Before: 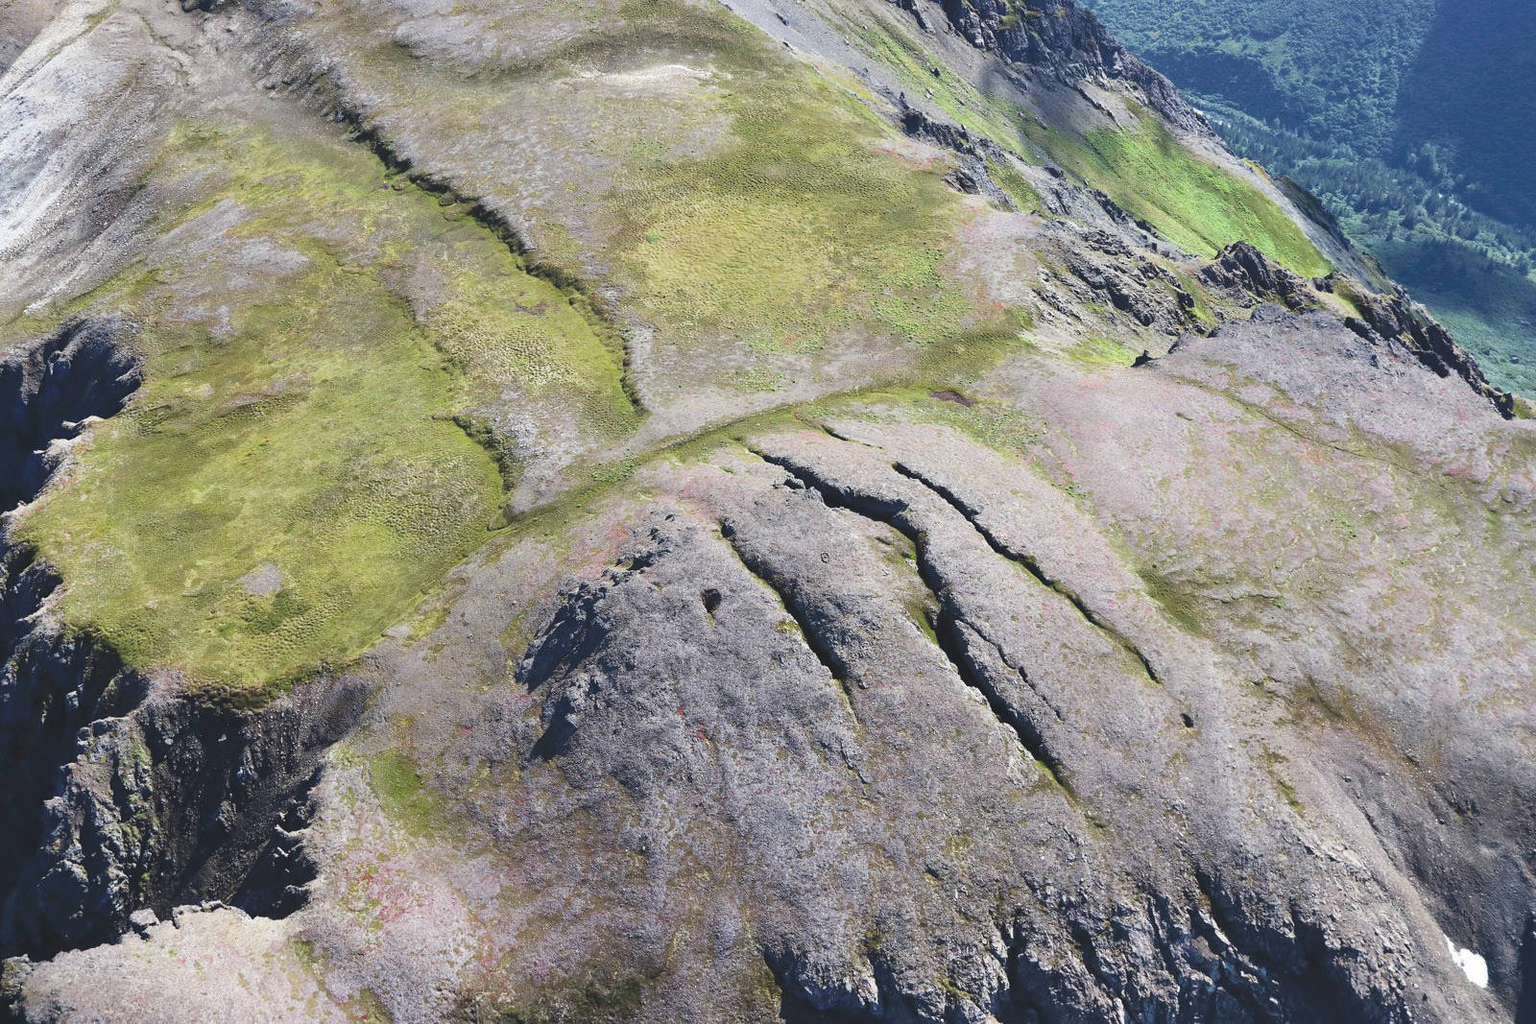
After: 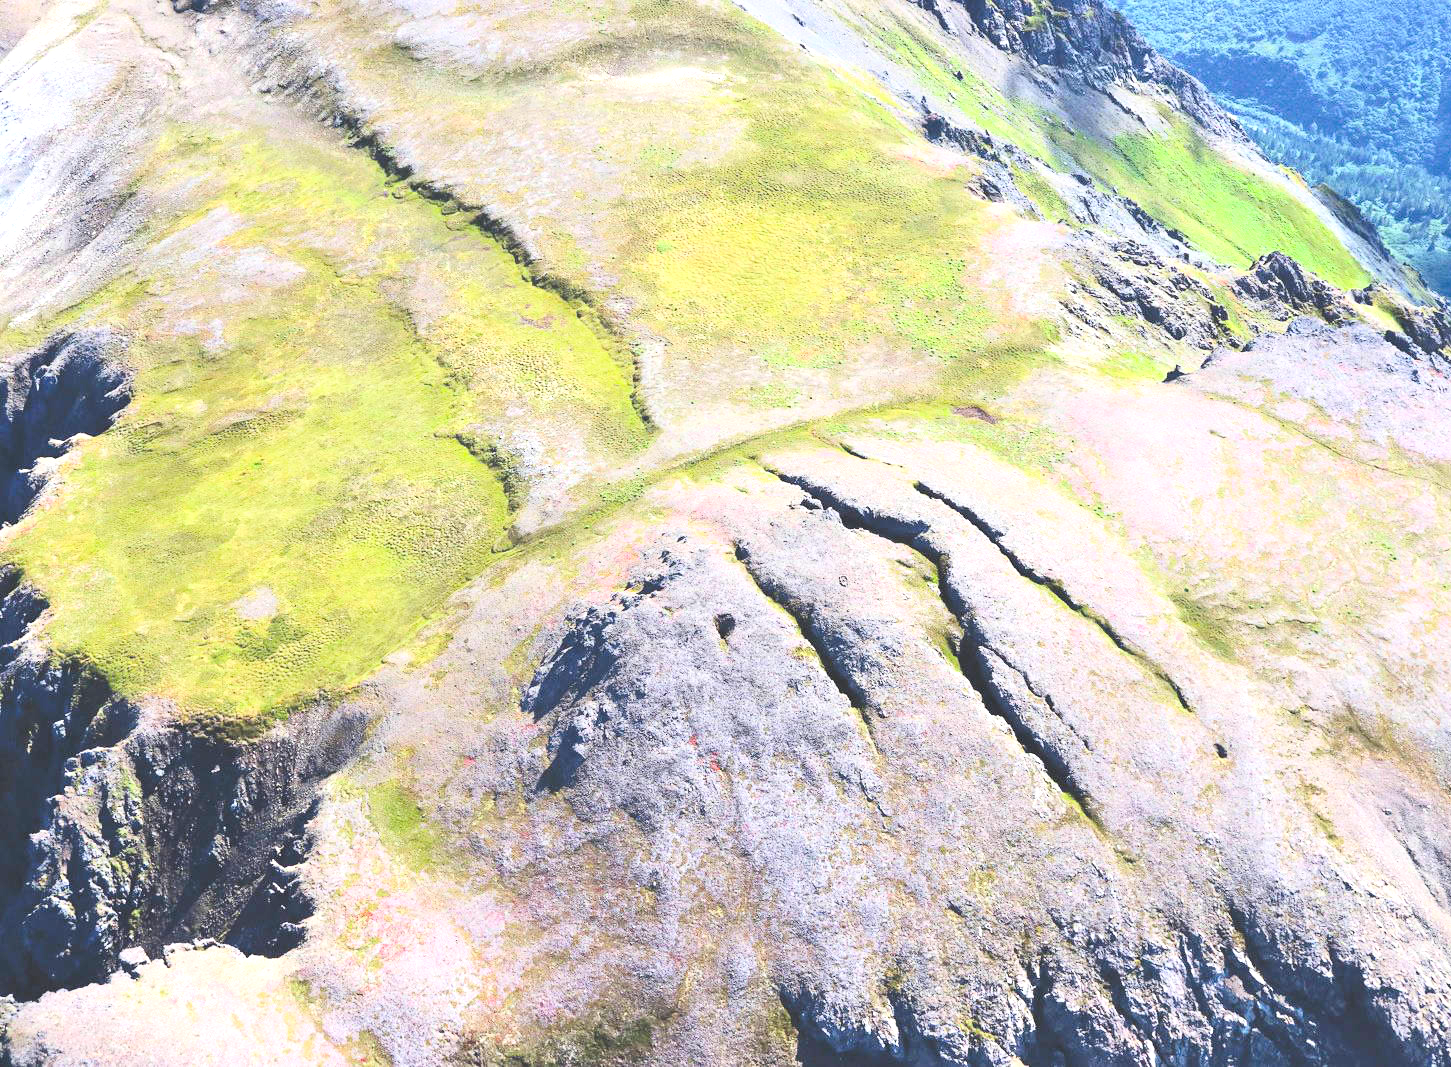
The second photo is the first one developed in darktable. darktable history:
crop and rotate: left 1.061%, right 8.237%
exposure: black level correction 0, exposure 0.695 EV, compensate exposure bias true, compensate highlight preservation false
contrast brightness saturation: contrast 0.245, brightness 0.264, saturation 0.381
